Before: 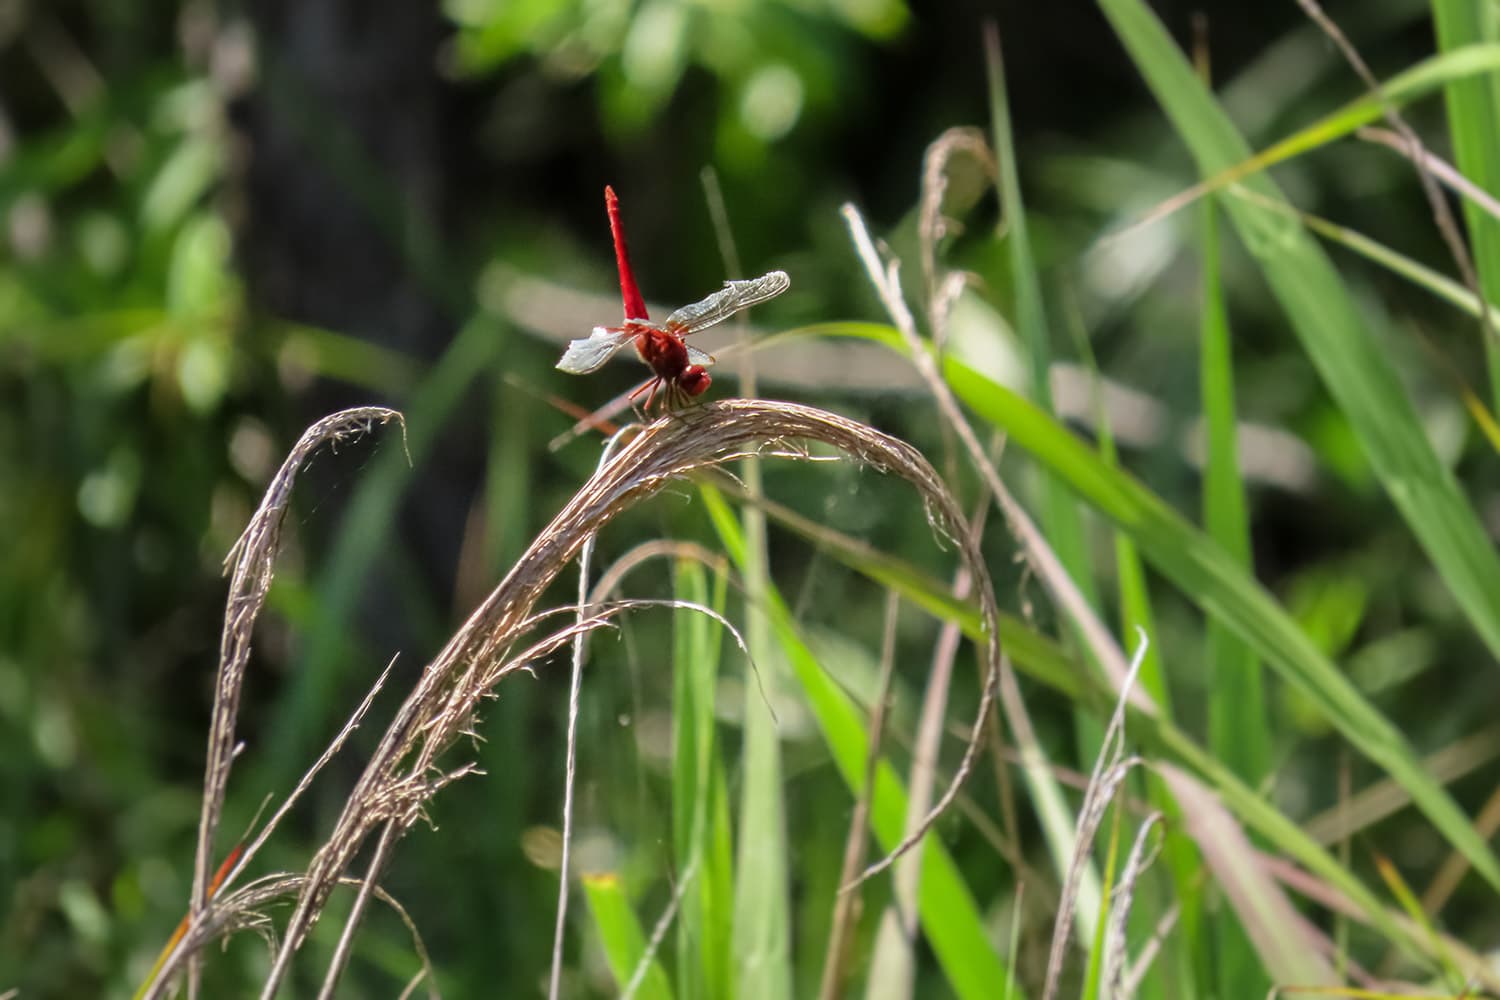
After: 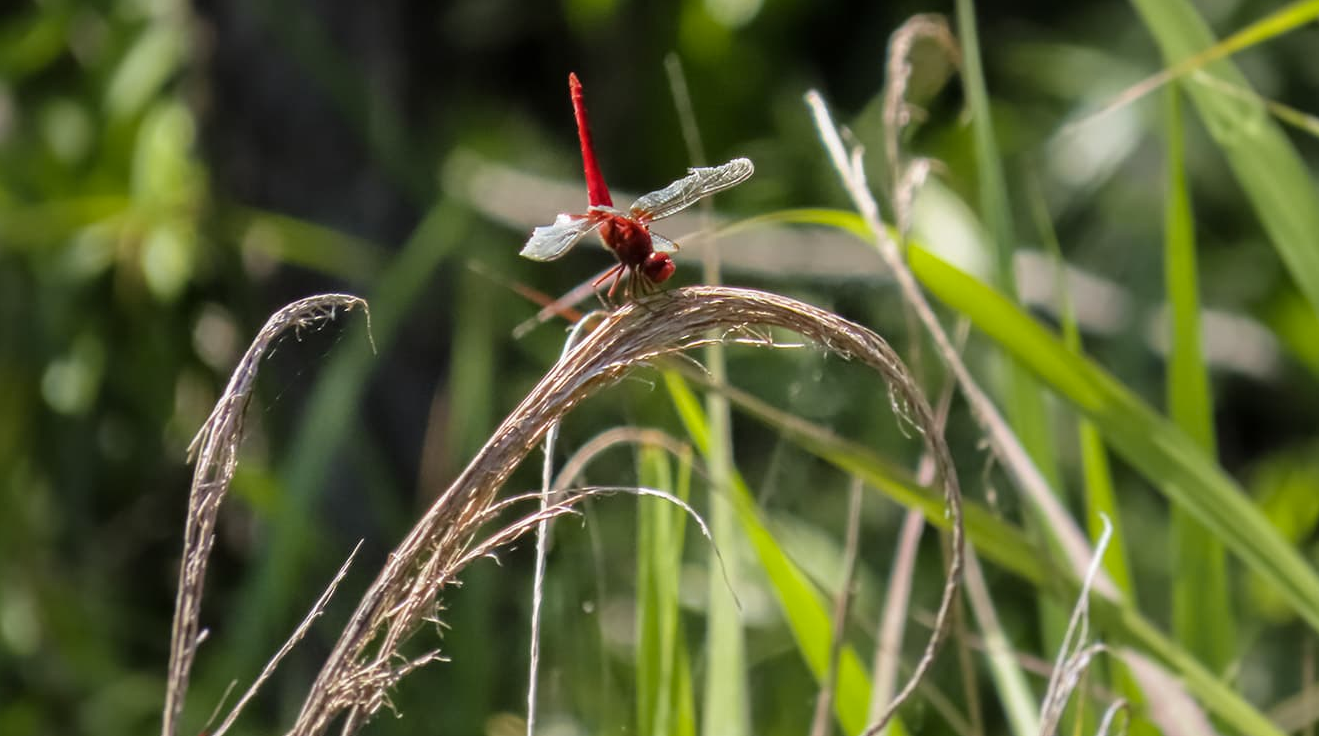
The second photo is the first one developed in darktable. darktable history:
crop and rotate: left 2.425%, top 11.305%, right 9.6%, bottom 15.08%
color zones: curves: ch2 [(0, 0.5) (0.143, 0.5) (0.286, 0.489) (0.415, 0.421) (0.571, 0.5) (0.714, 0.5) (0.857, 0.5) (1, 0.5)]
